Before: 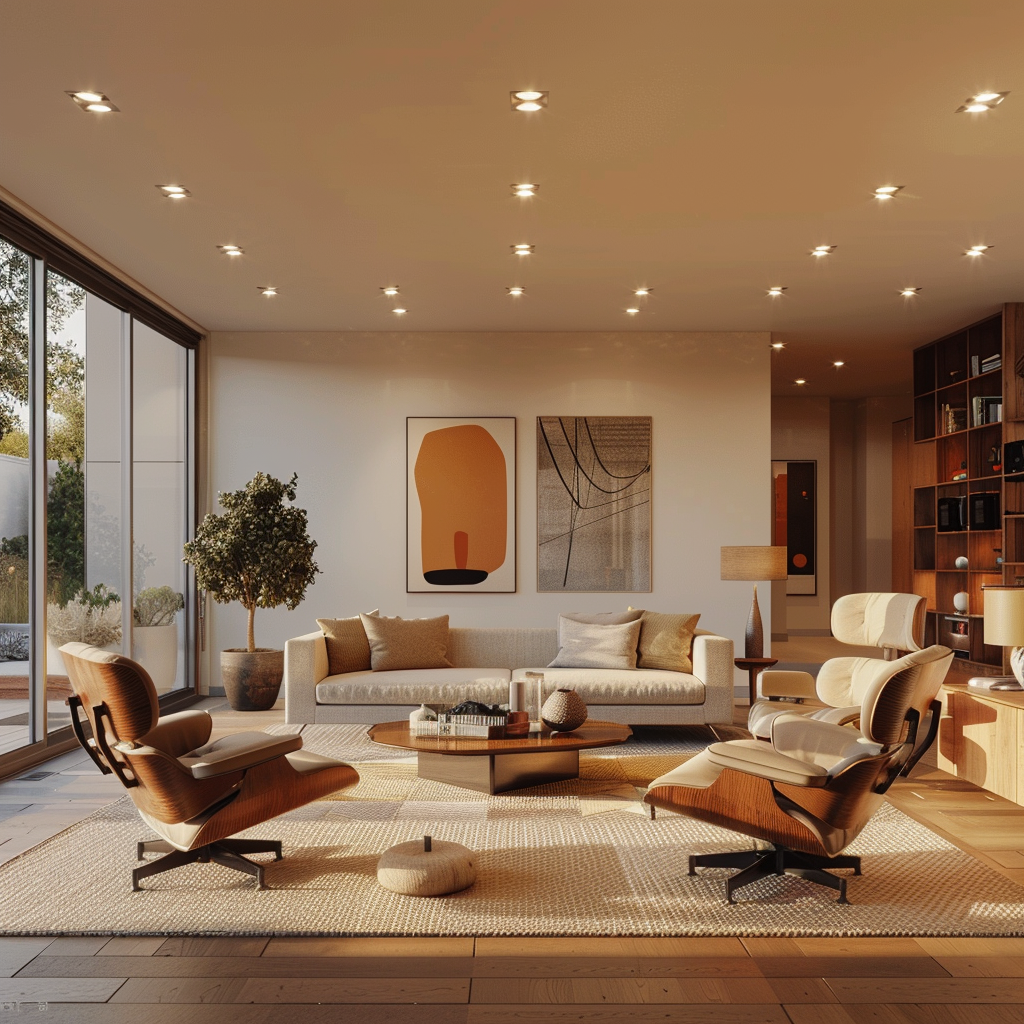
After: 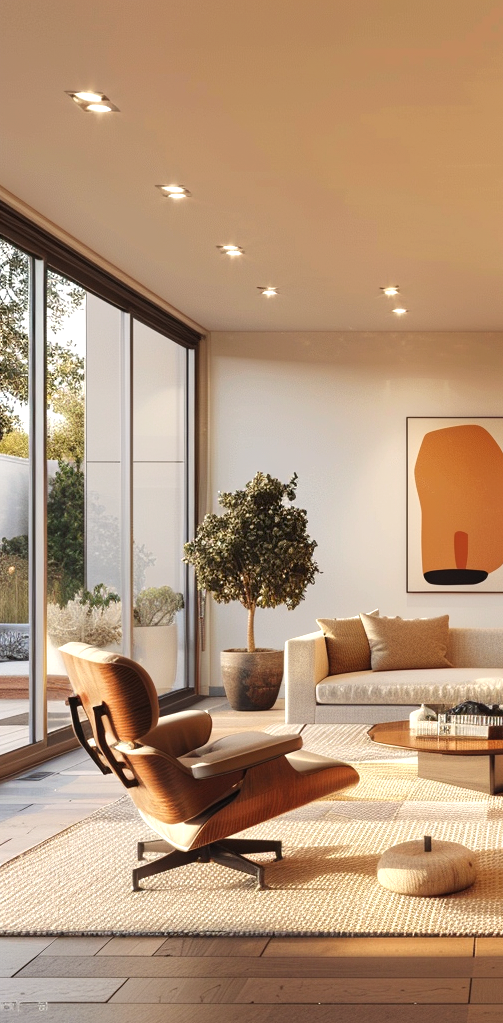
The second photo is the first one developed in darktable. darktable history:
crop and rotate: left 0%, top 0%, right 50.845%
exposure: black level correction 0, exposure 0.7 EV, compensate exposure bias true, compensate highlight preservation false
